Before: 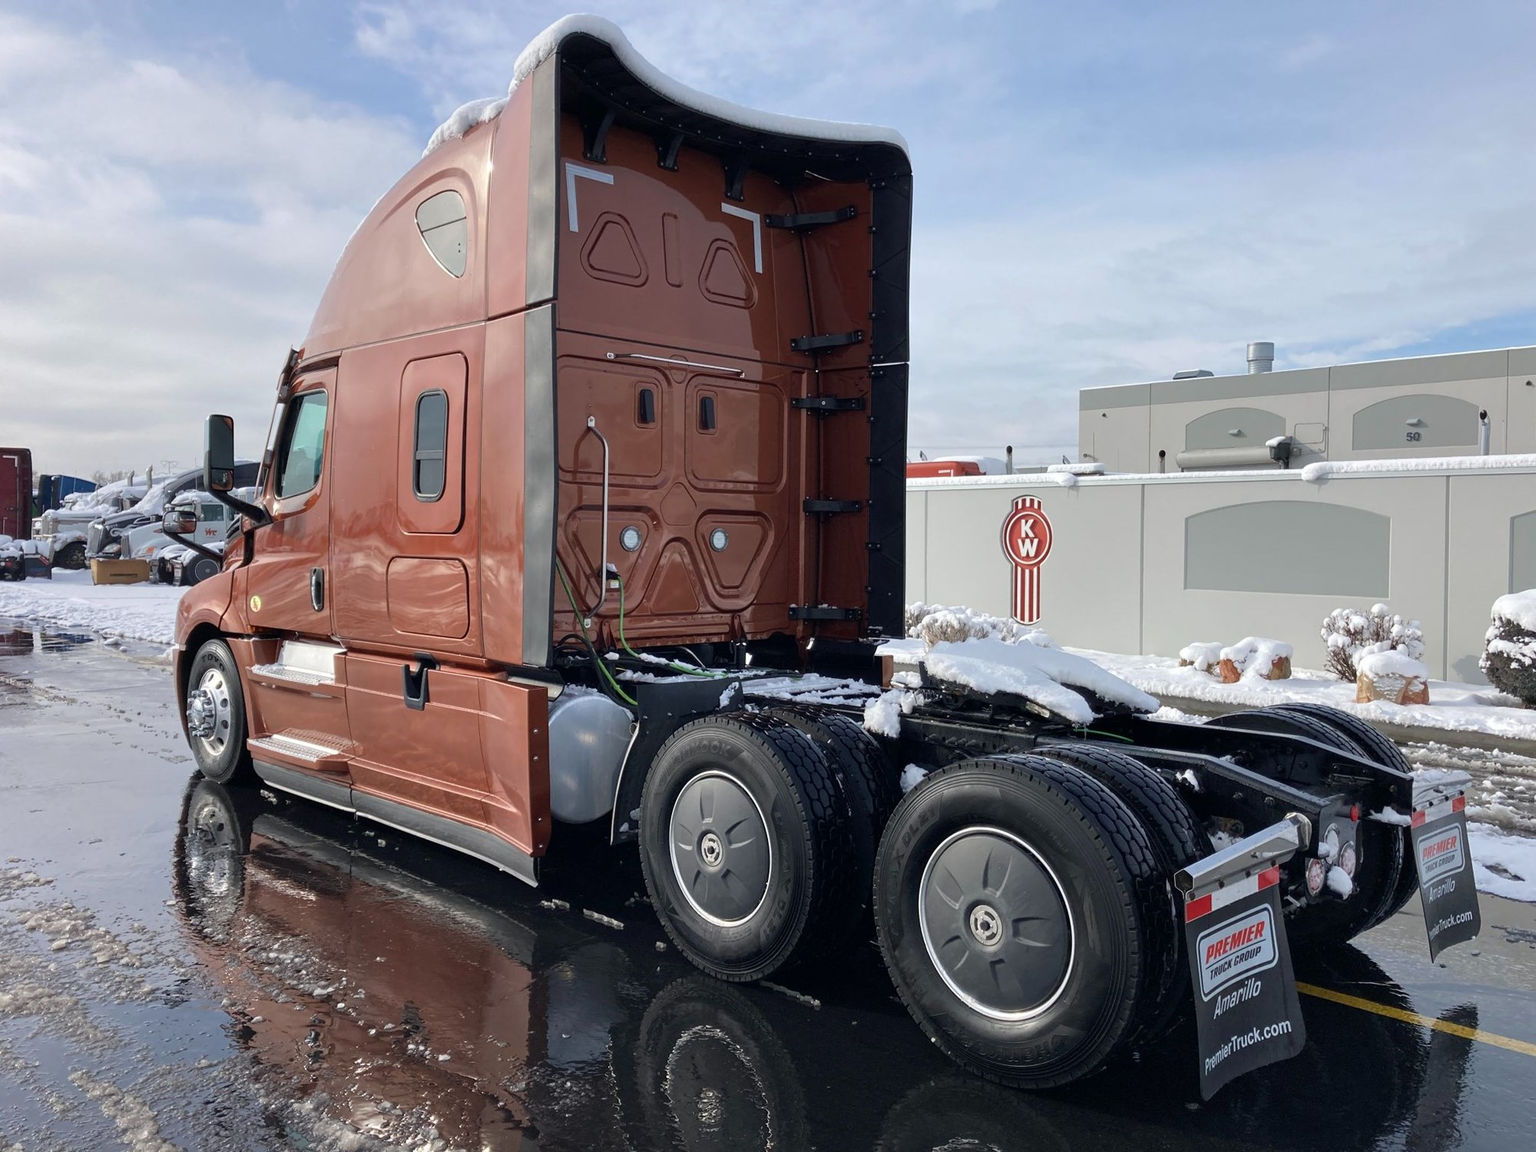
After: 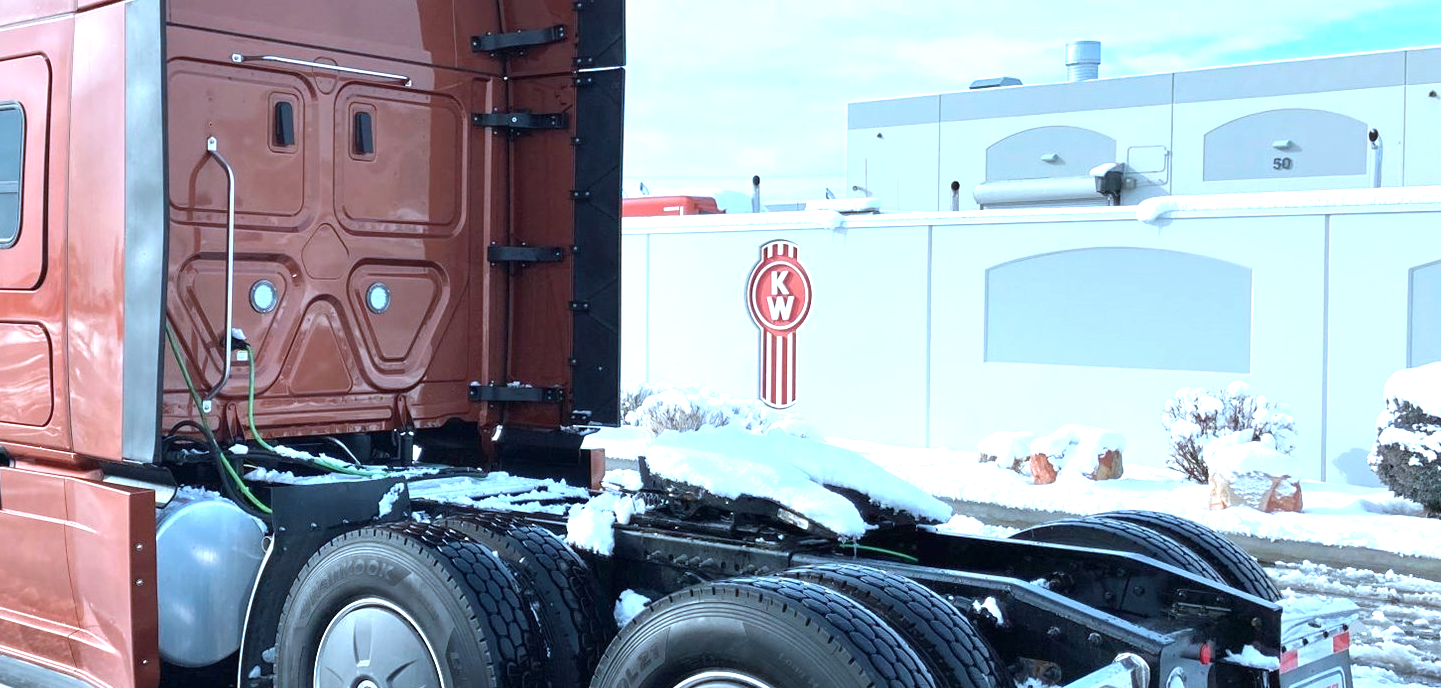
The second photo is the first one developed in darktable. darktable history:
exposure: black level correction 0, exposure 1.2 EV, compensate highlight preservation false
crop and rotate: left 27.938%, top 27.046%, bottom 27.046%
color correction: highlights a* -9.35, highlights b* -23.15
